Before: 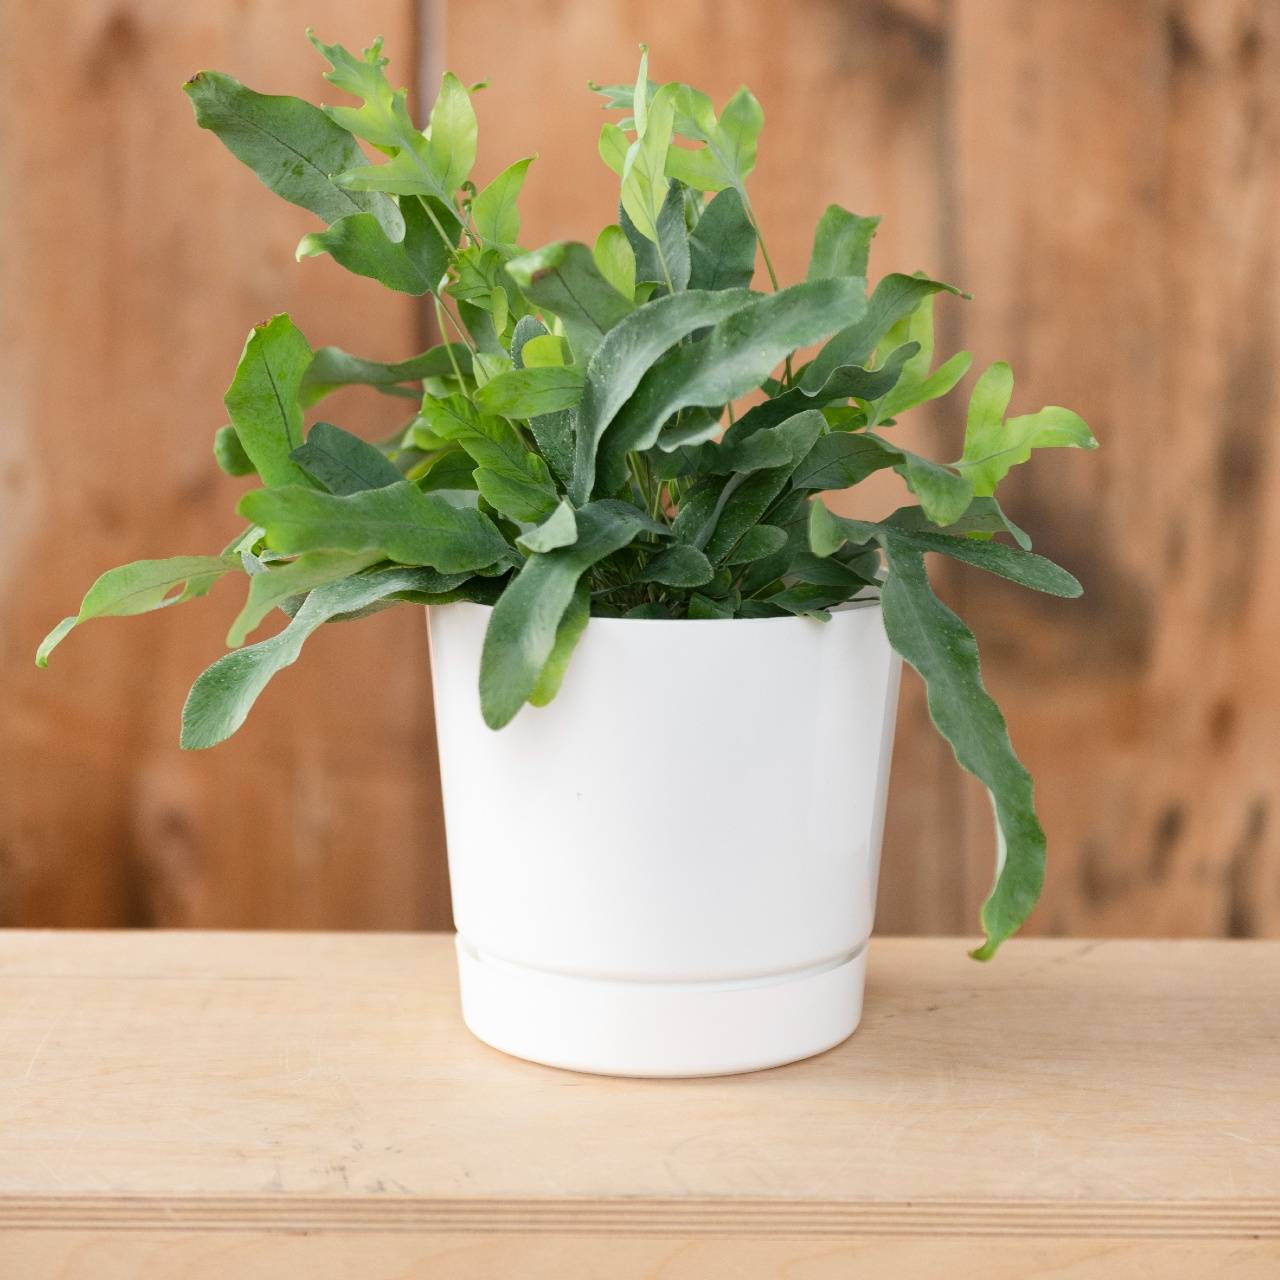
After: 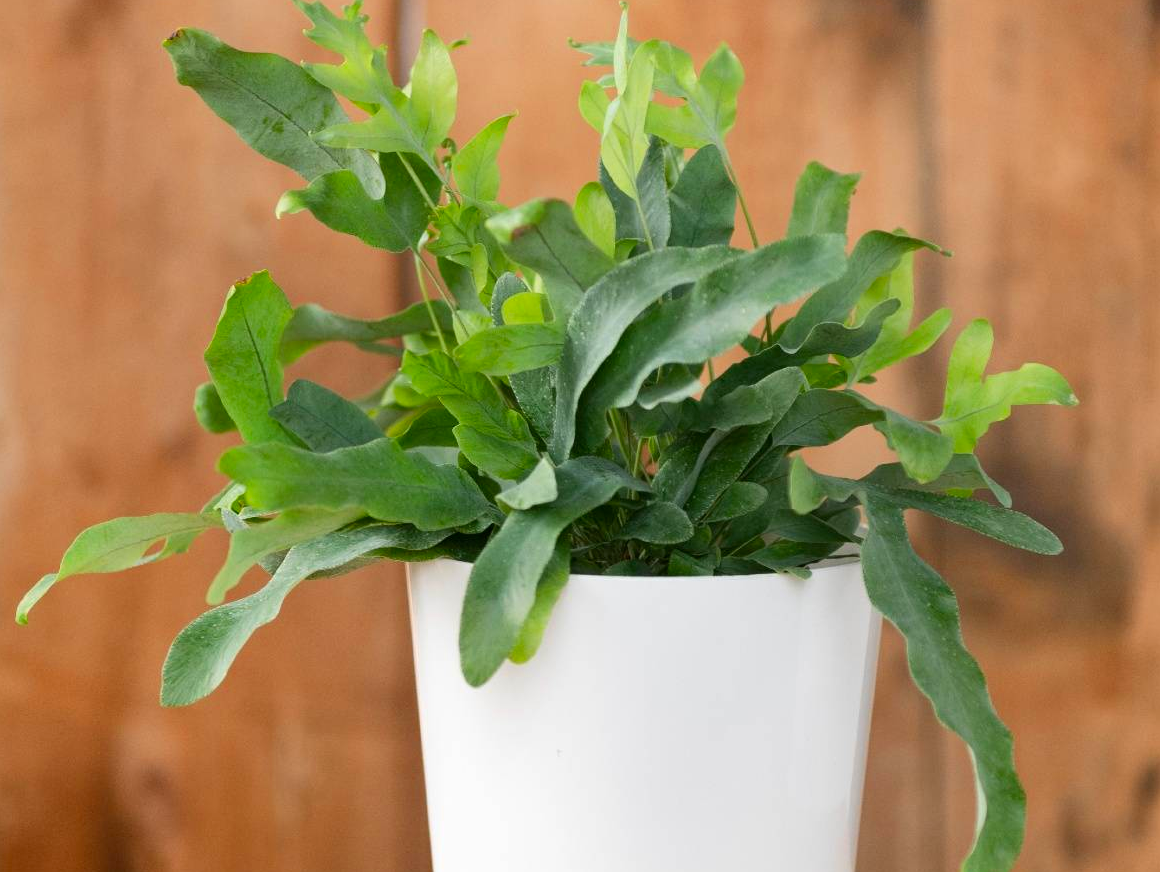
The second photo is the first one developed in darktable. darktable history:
crop: left 1.616%, top 3.362%, right 7.698%, bottom 28.461%
color zones: curves: ch0 [(0, 0.6) (0.129, 0.508) (0.193, 0.483) (0.429, 0.5) (0.571, 0.5) (0.714, 0.5) (0.857, 0.5) (1, 0.6)]; ch1 [(0, 0.481) (0.112, 0.245) (0.213, 0.223) (0.429, 0.233) (0.571, 0.231) (0.683, 0.242) (0.857, 0.296) (1, 0.481)], mix -135.77%
